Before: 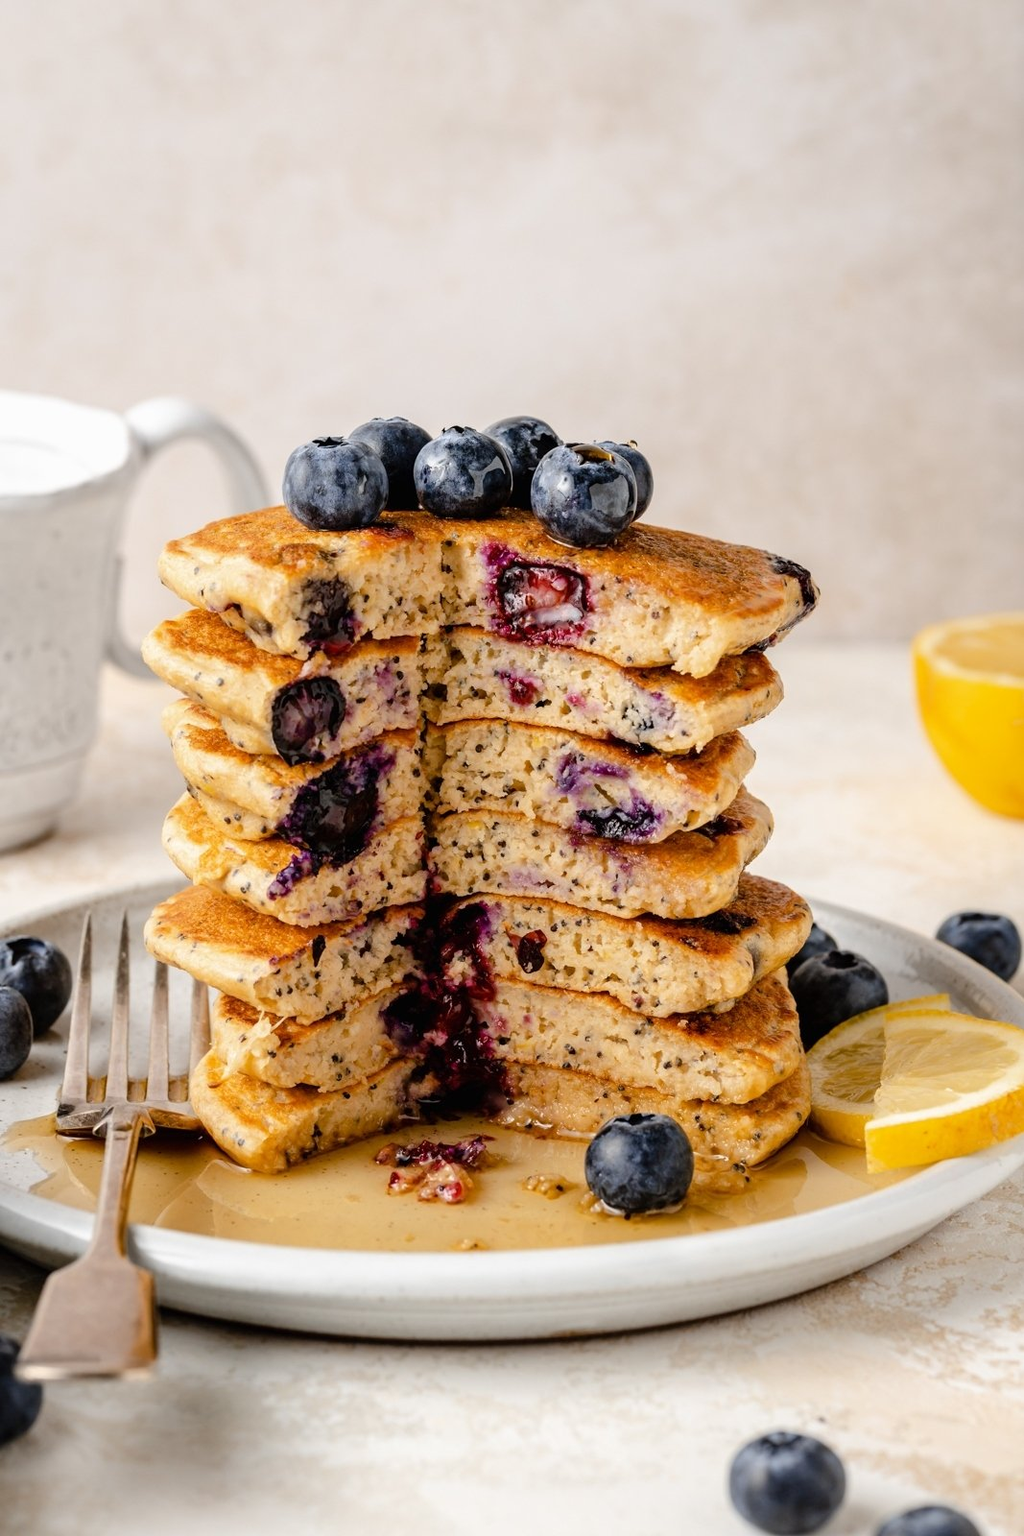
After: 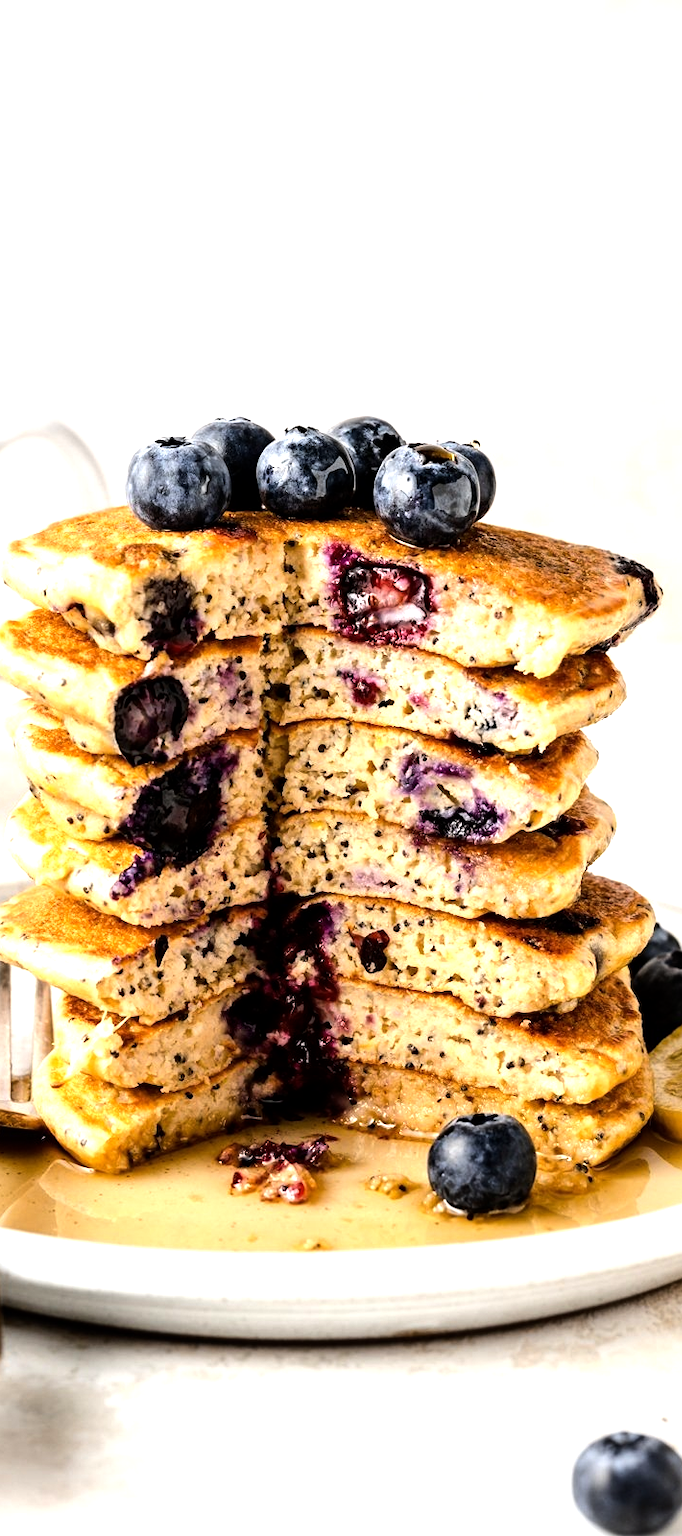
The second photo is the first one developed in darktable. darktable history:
local contrast: mode bilateral grid, contrast 20, coarseness 50, detail 120%, midtone range 0.2
tone equalizer: -8 EV -1.12 EV, -7 EV -1.03 EV, -6 EV -0.9 EV, -5 EV -0.594 EV, -3 EV 0.582 EV, -2 EV 0.88 EV, -1 EV 1.01 EV, +0 EV 1.06 EV, edges refinement/feathering 500, mask exposure compensation -1.57 EV, preserve details no
crop: left 15.426%, right 17.915%
